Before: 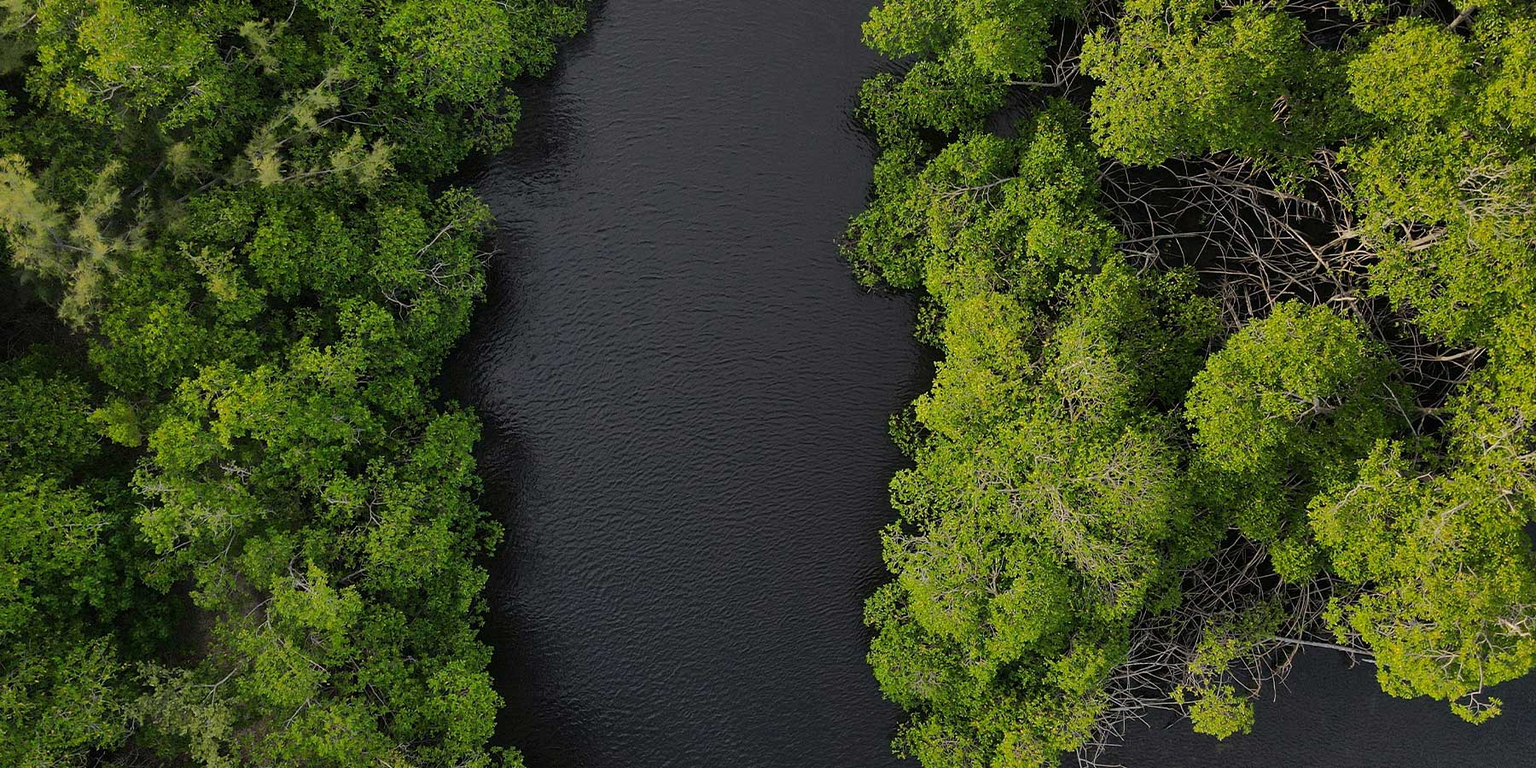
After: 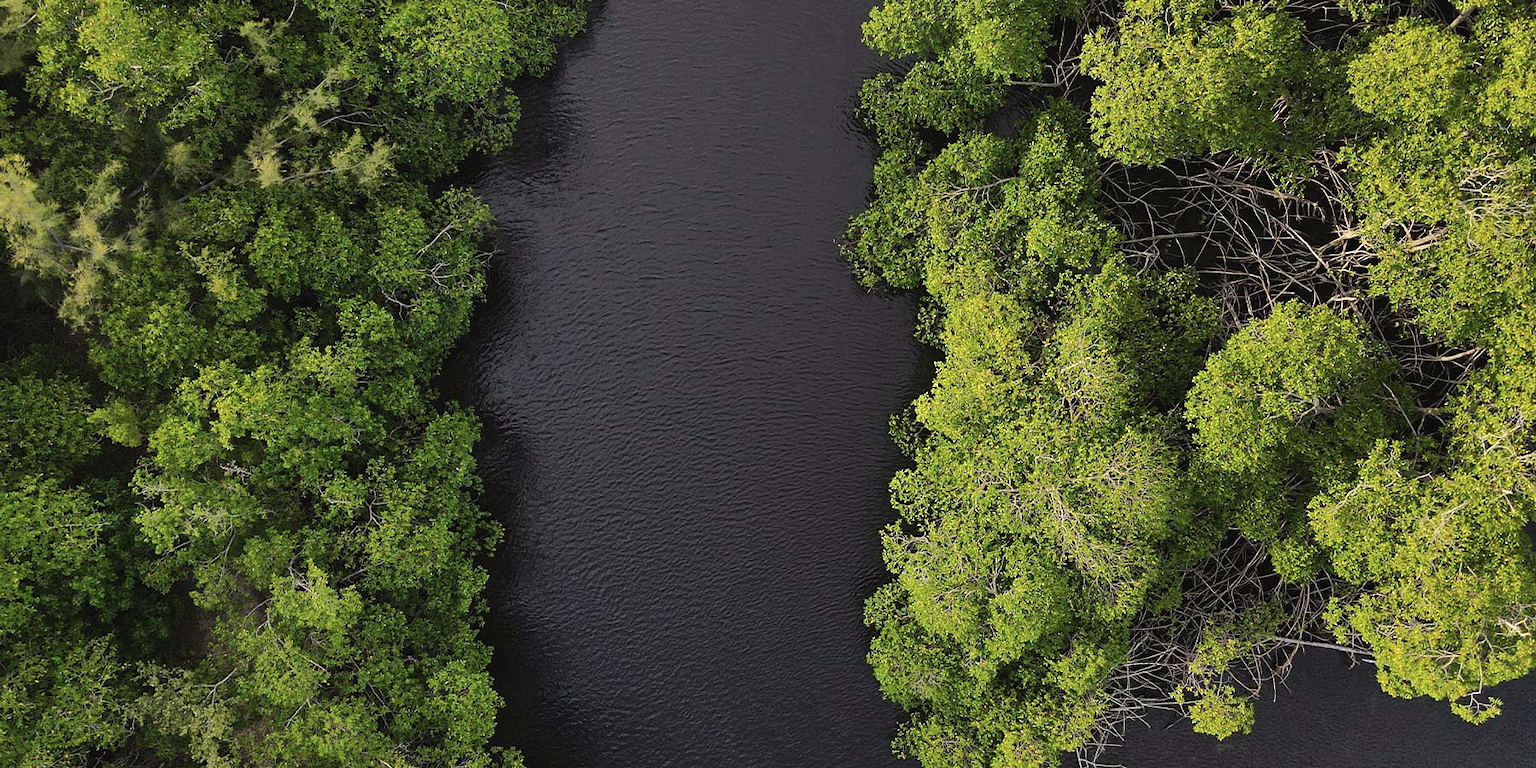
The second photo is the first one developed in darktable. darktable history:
color balance rgb: shadows lift › chroma 2.039%, shadows lift › hue 248.22°, power › luminance -3.547%, power › chroma 0.588%, power › hue 38.77°, global offset › luminance 0.487%, linear chroma grading › shadows -2.232%, linear chroma grading › highlights -14.45%, linear chroma grading › global chroma -9.685%, linear chroma grading › mid-tones -10.241%, perceptual saturation grading › global saturation -0.023%, global vibrance 30.404%, contrast 9.697%
exposure: exposure 0.44 EV, compensate highlight preservation false
